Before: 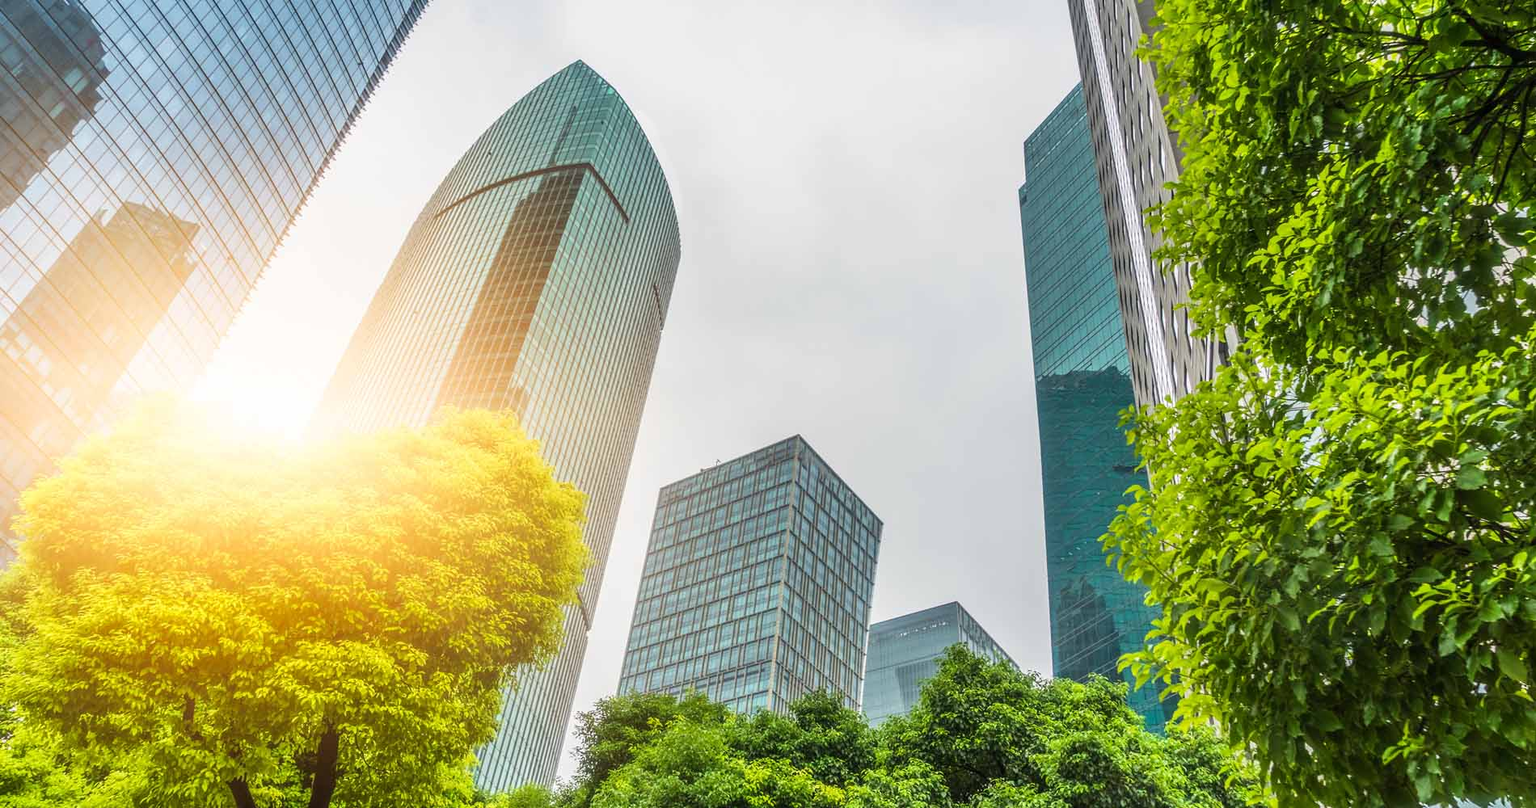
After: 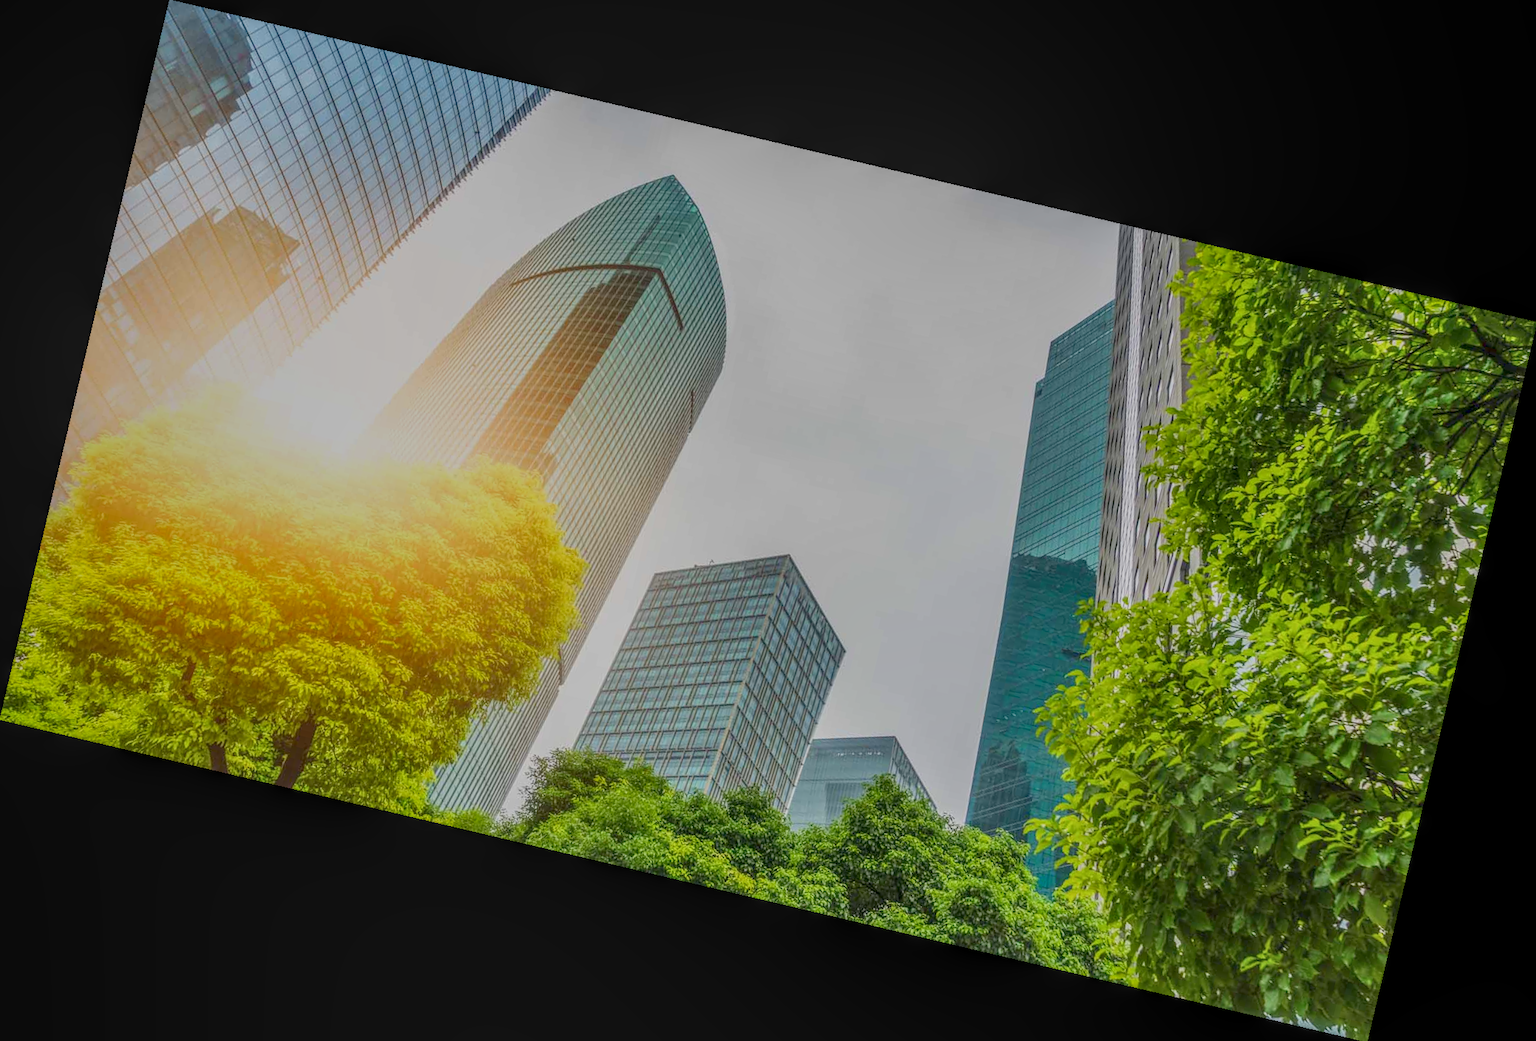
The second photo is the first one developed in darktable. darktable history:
rotate and perspective: rotation 13.27°, automatic cropping off
color balance rgb: contrast -30%
local contrast: highlights 0%, shadows 0%, detail 133%
